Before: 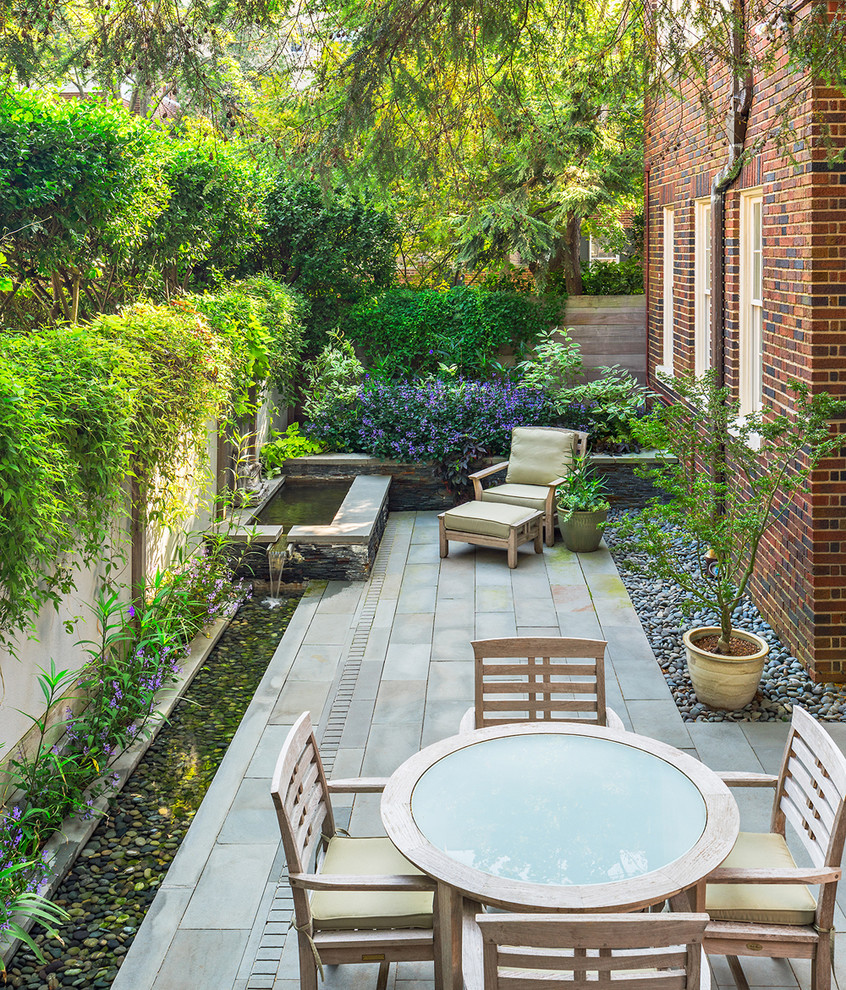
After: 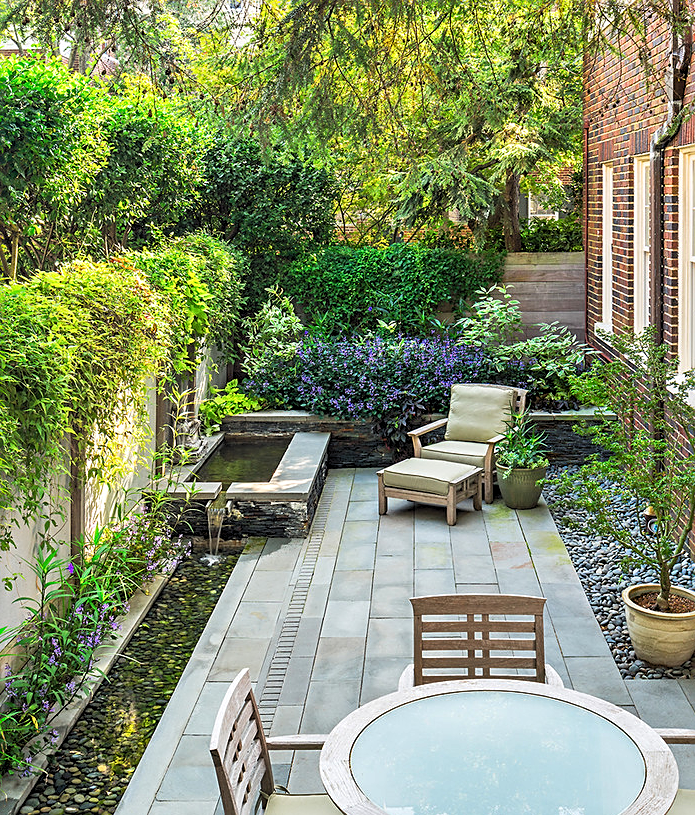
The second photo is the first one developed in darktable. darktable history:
crop and rotate: left 7.257%, top 4.366%, right 10.544%, bottom 13.265%
shadows and highlights: low approximation 0.01, soften with gaussian
sharpen: on, module defaults
levels: levels [0.073, 0.497, 0.972]
